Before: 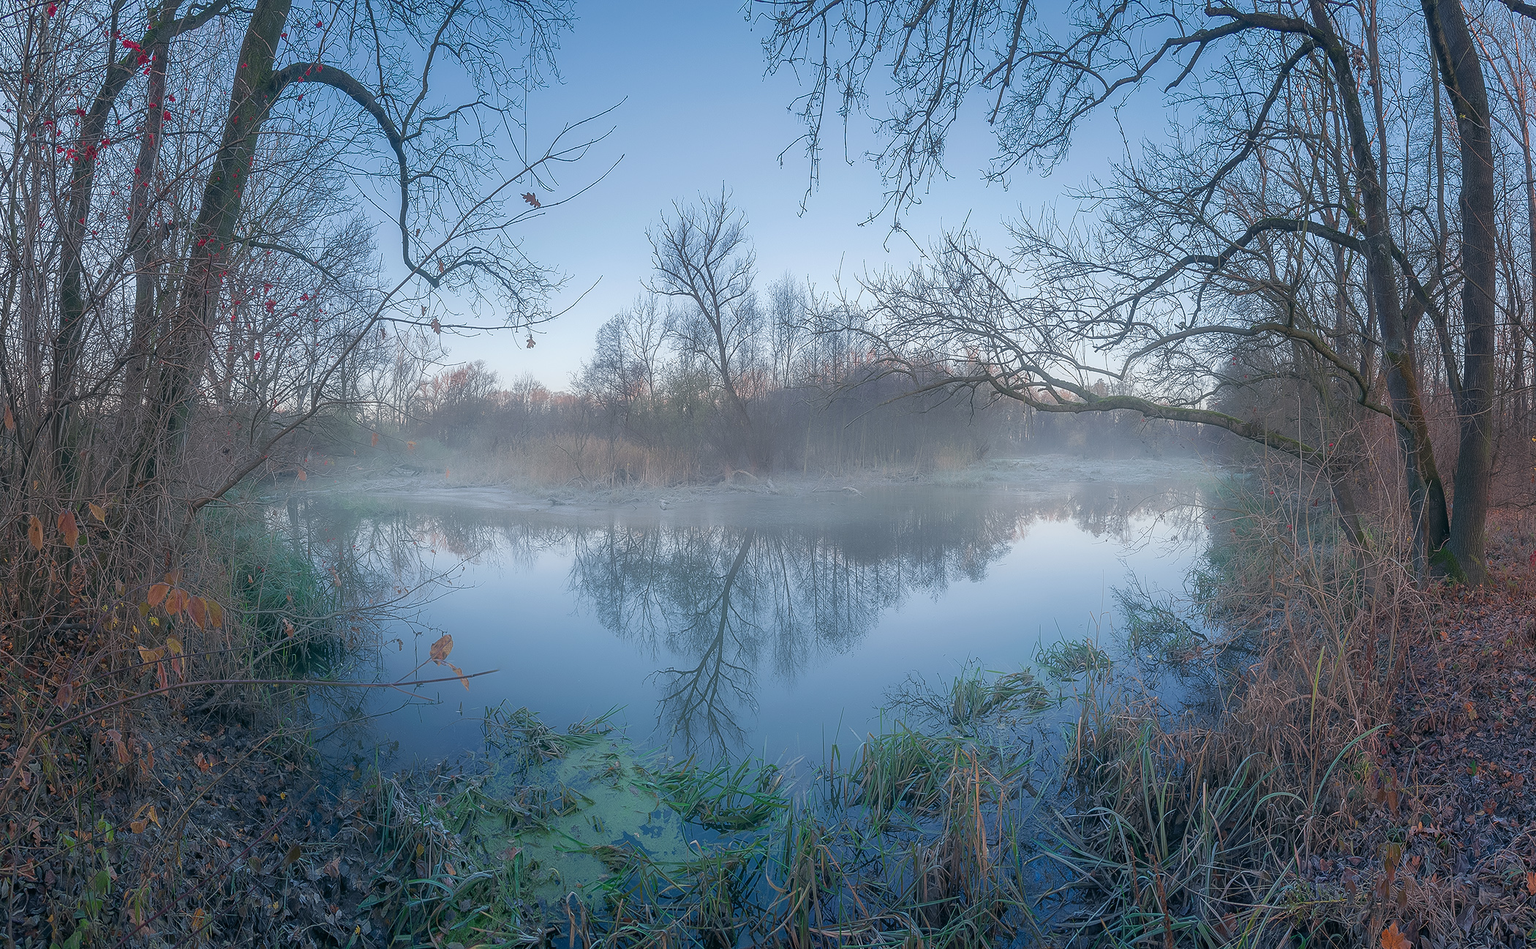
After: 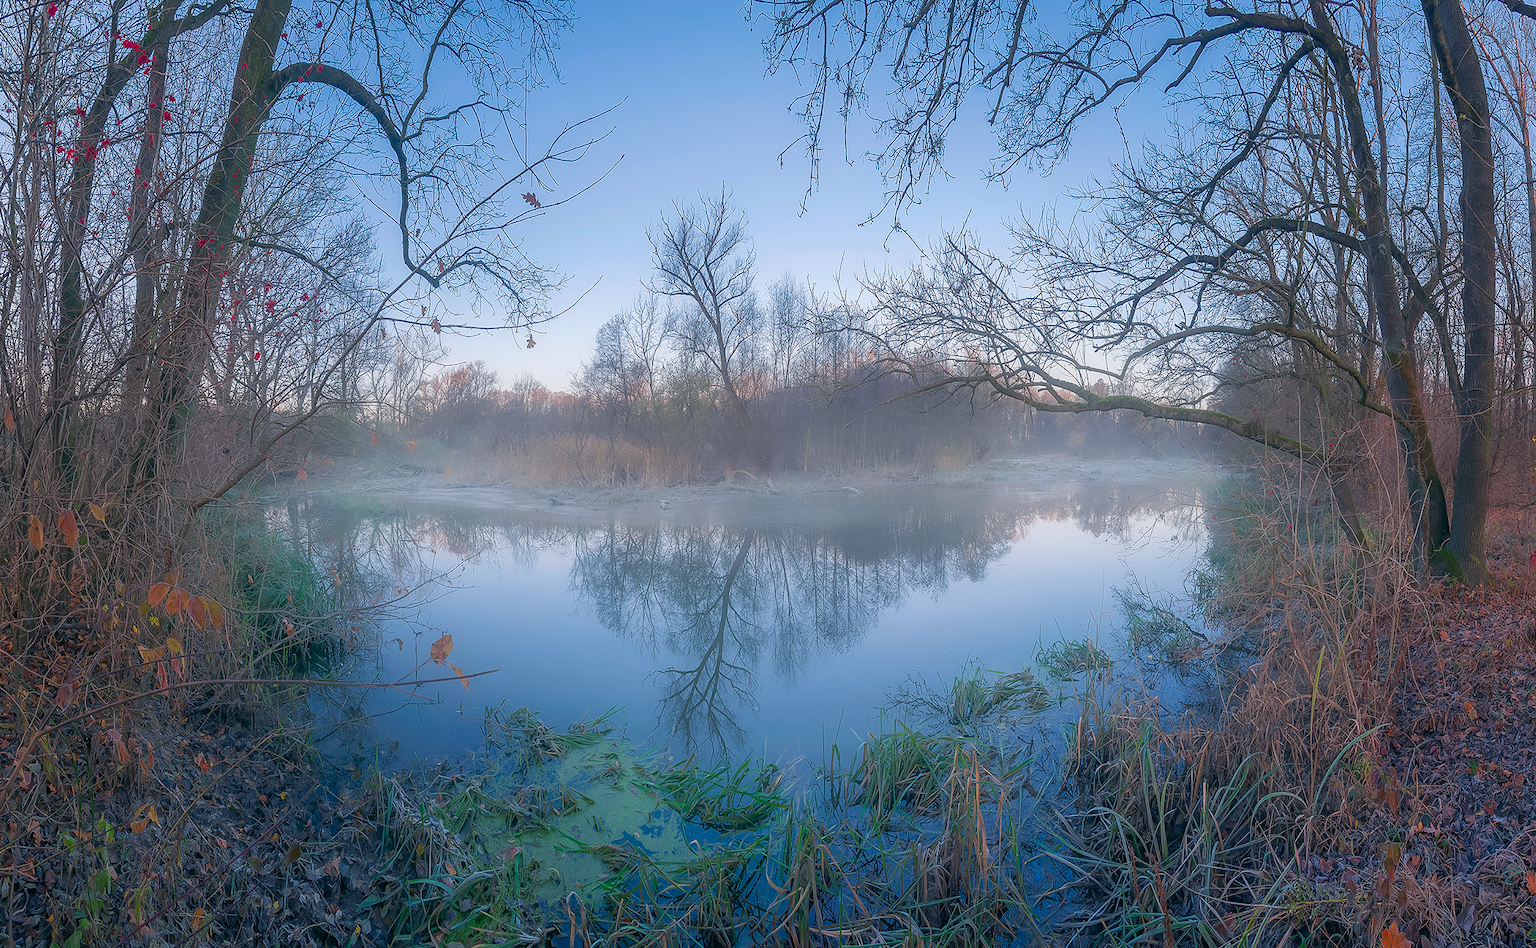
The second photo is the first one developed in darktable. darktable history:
color correction: highlights a* 3.22, highlights b* 1.93, saturation 1.19
contrast brightness saturation: saturation 0.1
